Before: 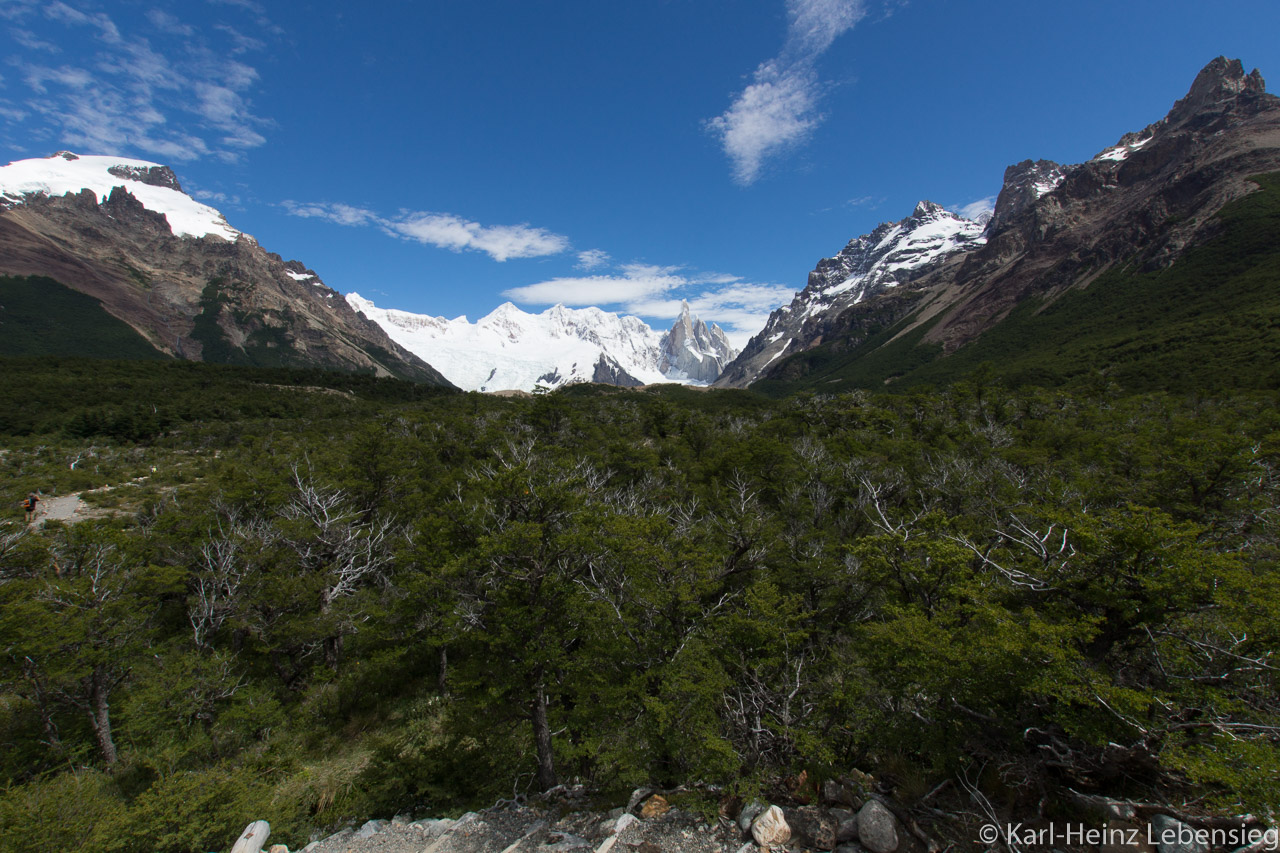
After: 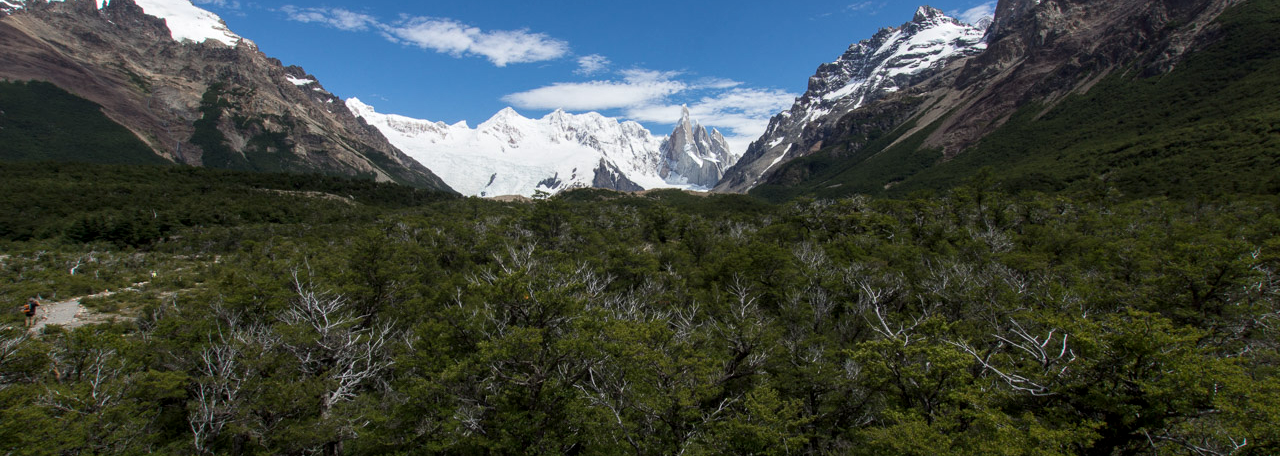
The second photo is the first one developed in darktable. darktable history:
crop and rotate: top 23.043%, bottom 23.437%
local contrast: on, module defaults
